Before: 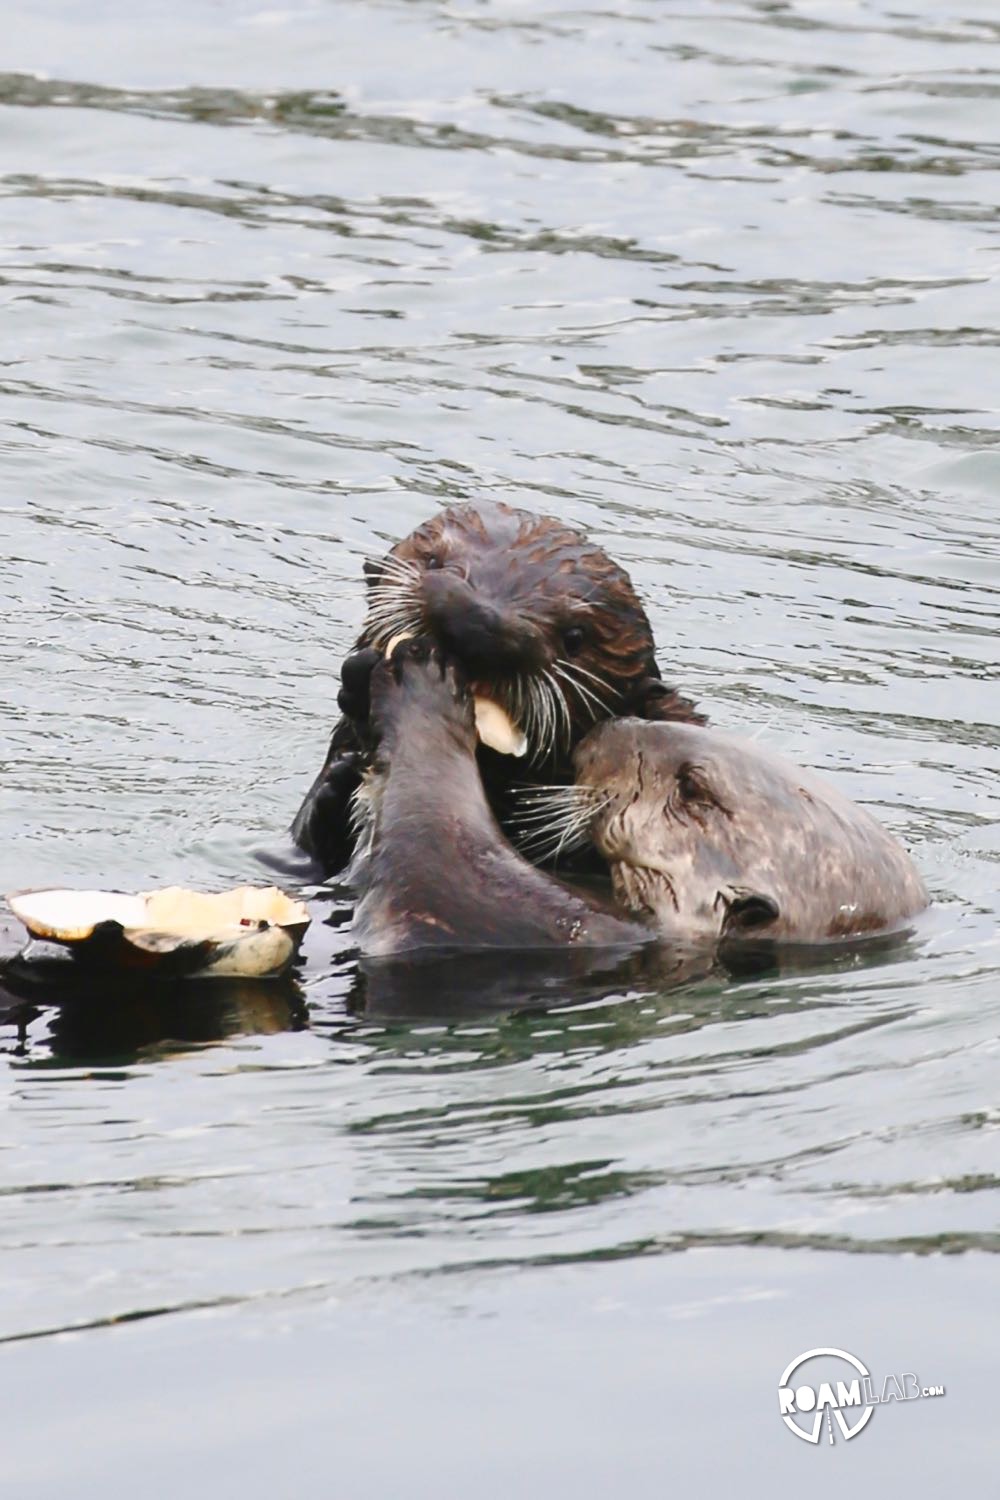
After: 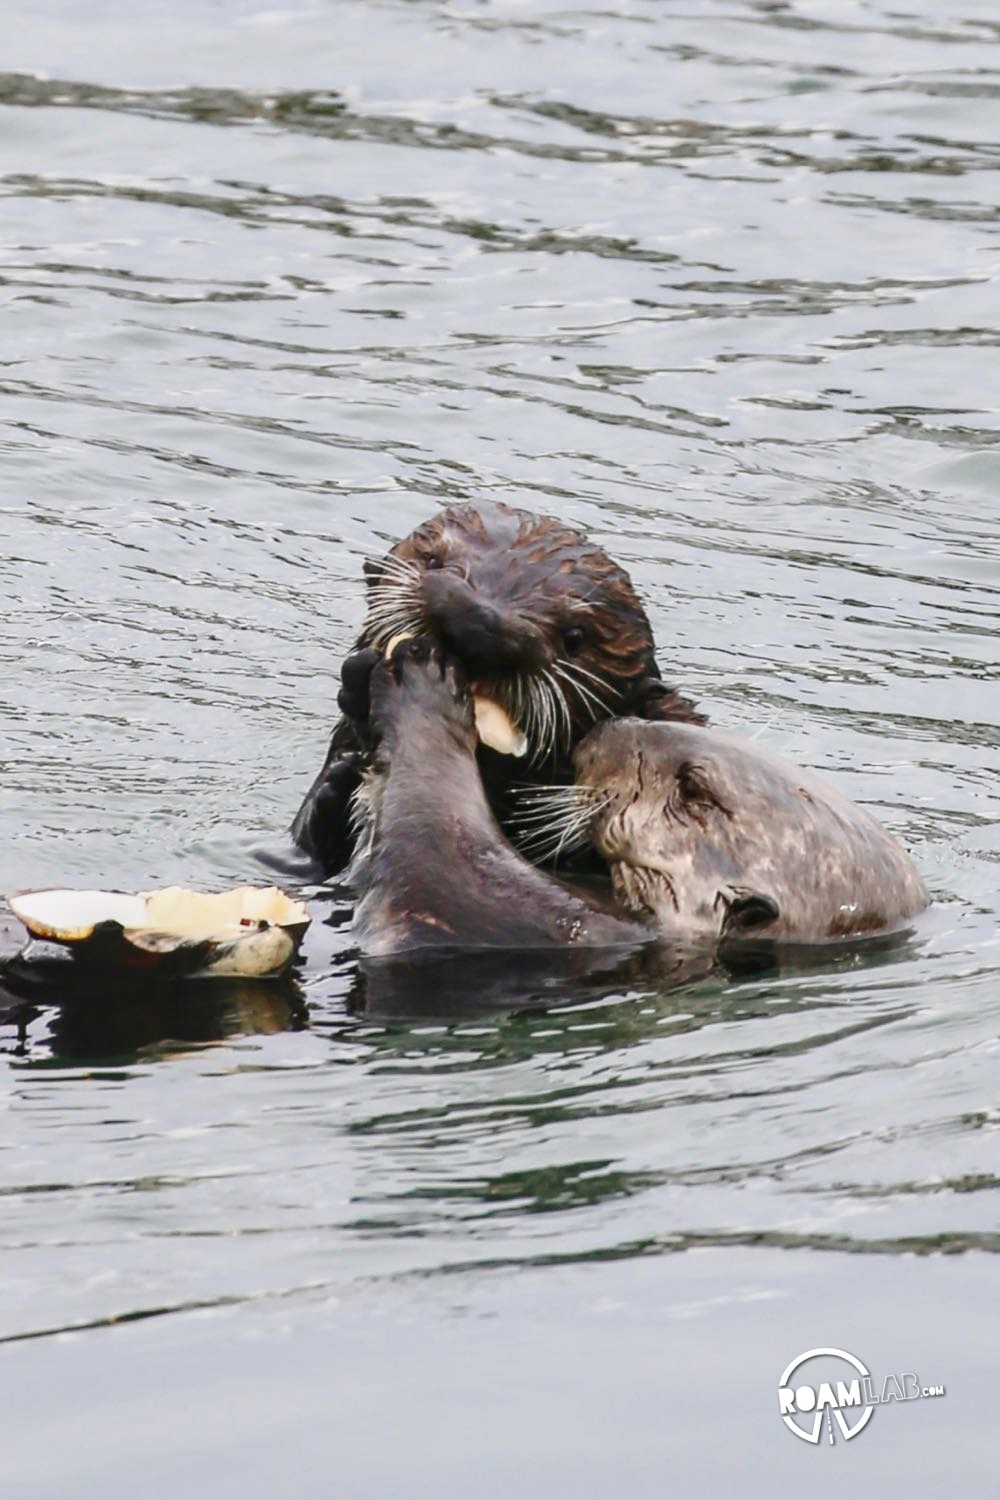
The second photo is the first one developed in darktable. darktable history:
local contrast: on, module defaults
exposure: black level correction 0.002, exposure -0.102 EV, compensate highlight preservation false
